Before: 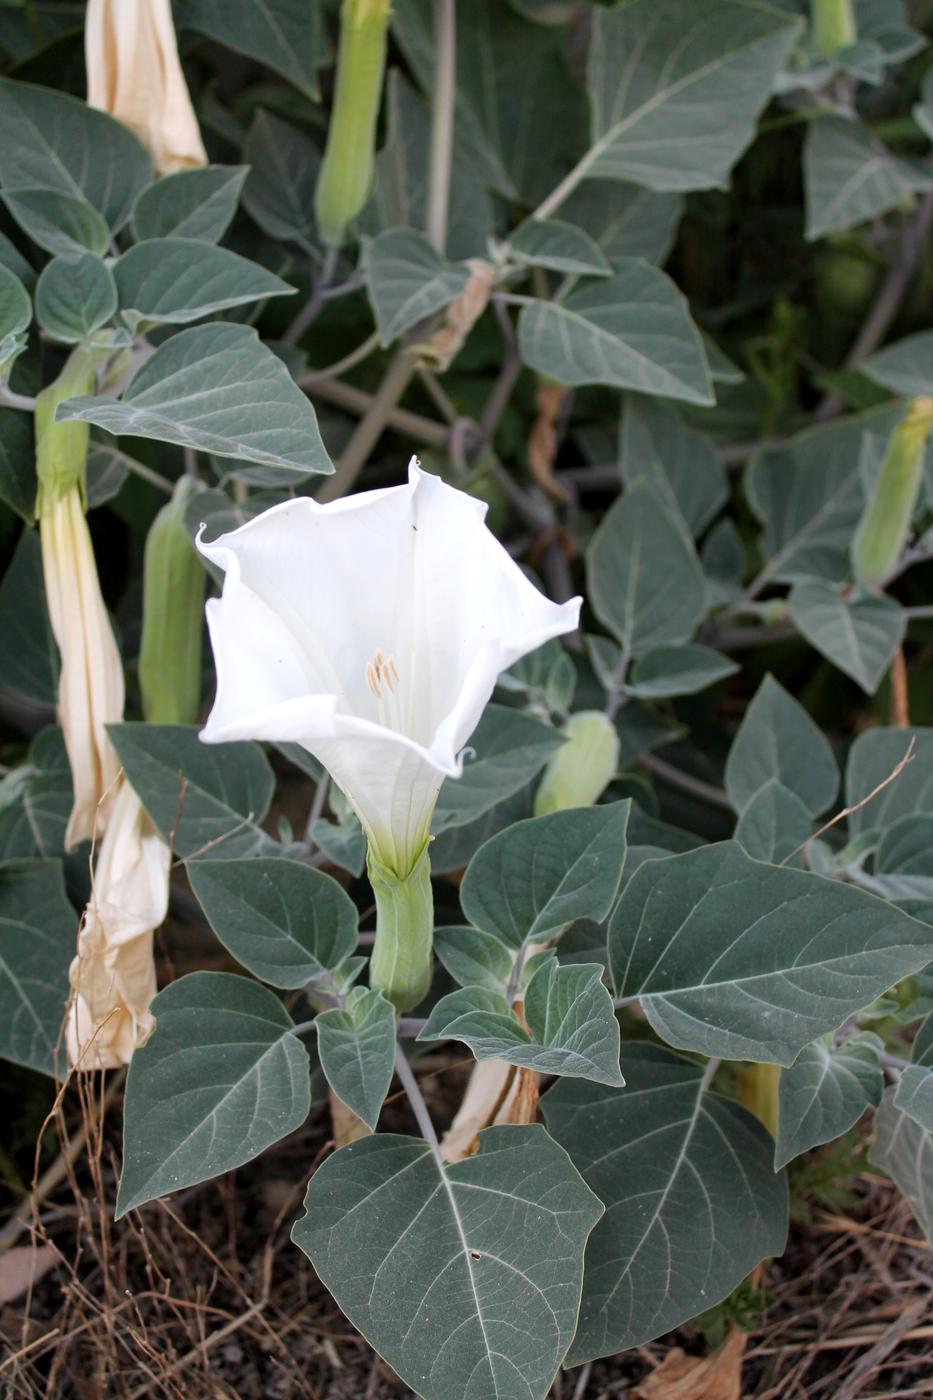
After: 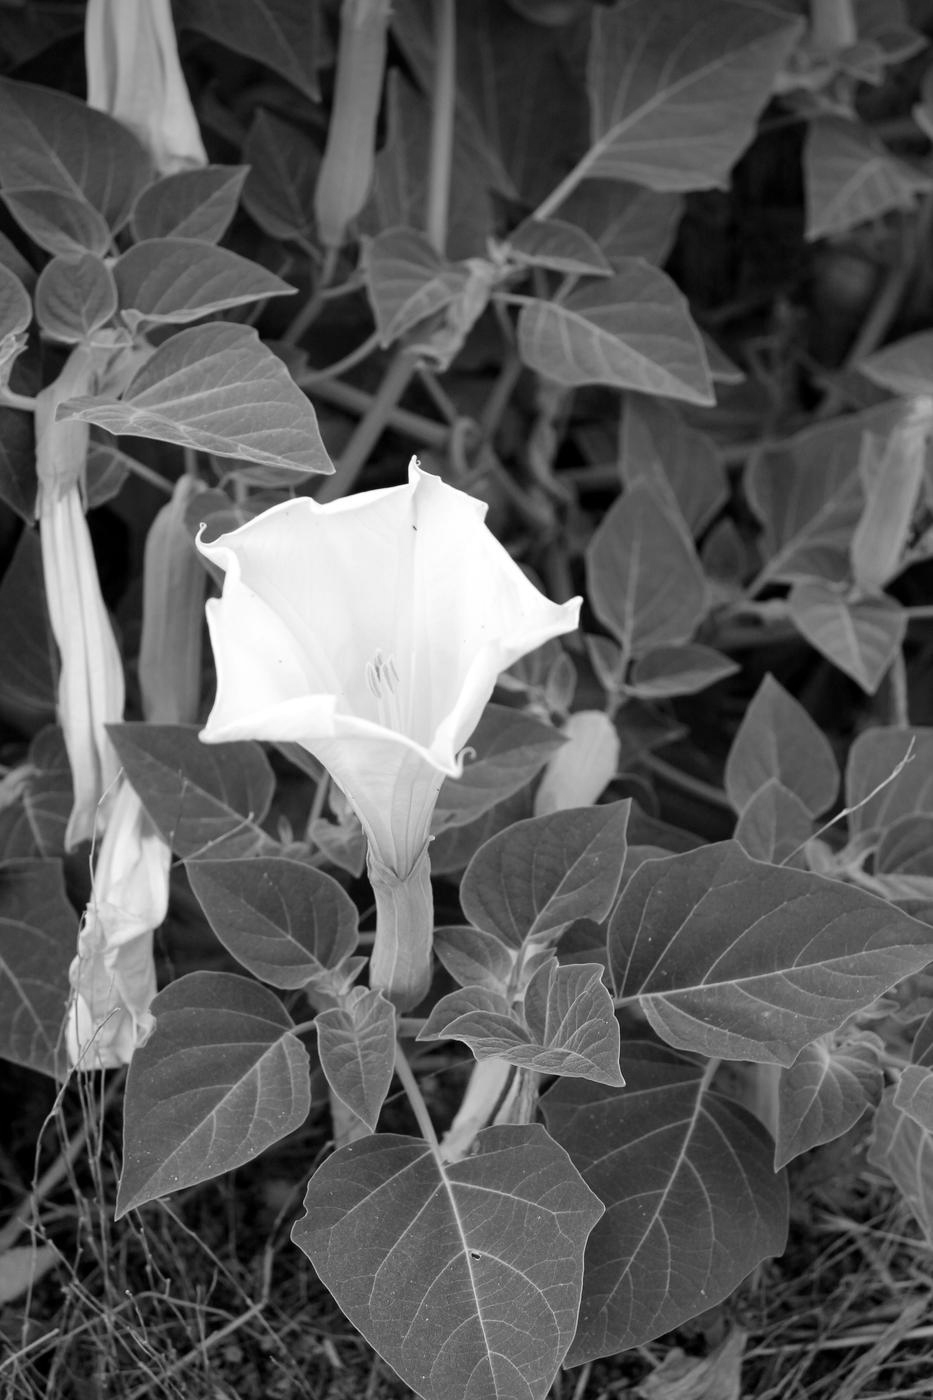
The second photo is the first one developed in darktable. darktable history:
graduated density: density 2.02 EV, hardness 44%, rotation 0.374°, offset 8.21, hue 208.8°, saturation 97%
monochrome: on, module defaults
